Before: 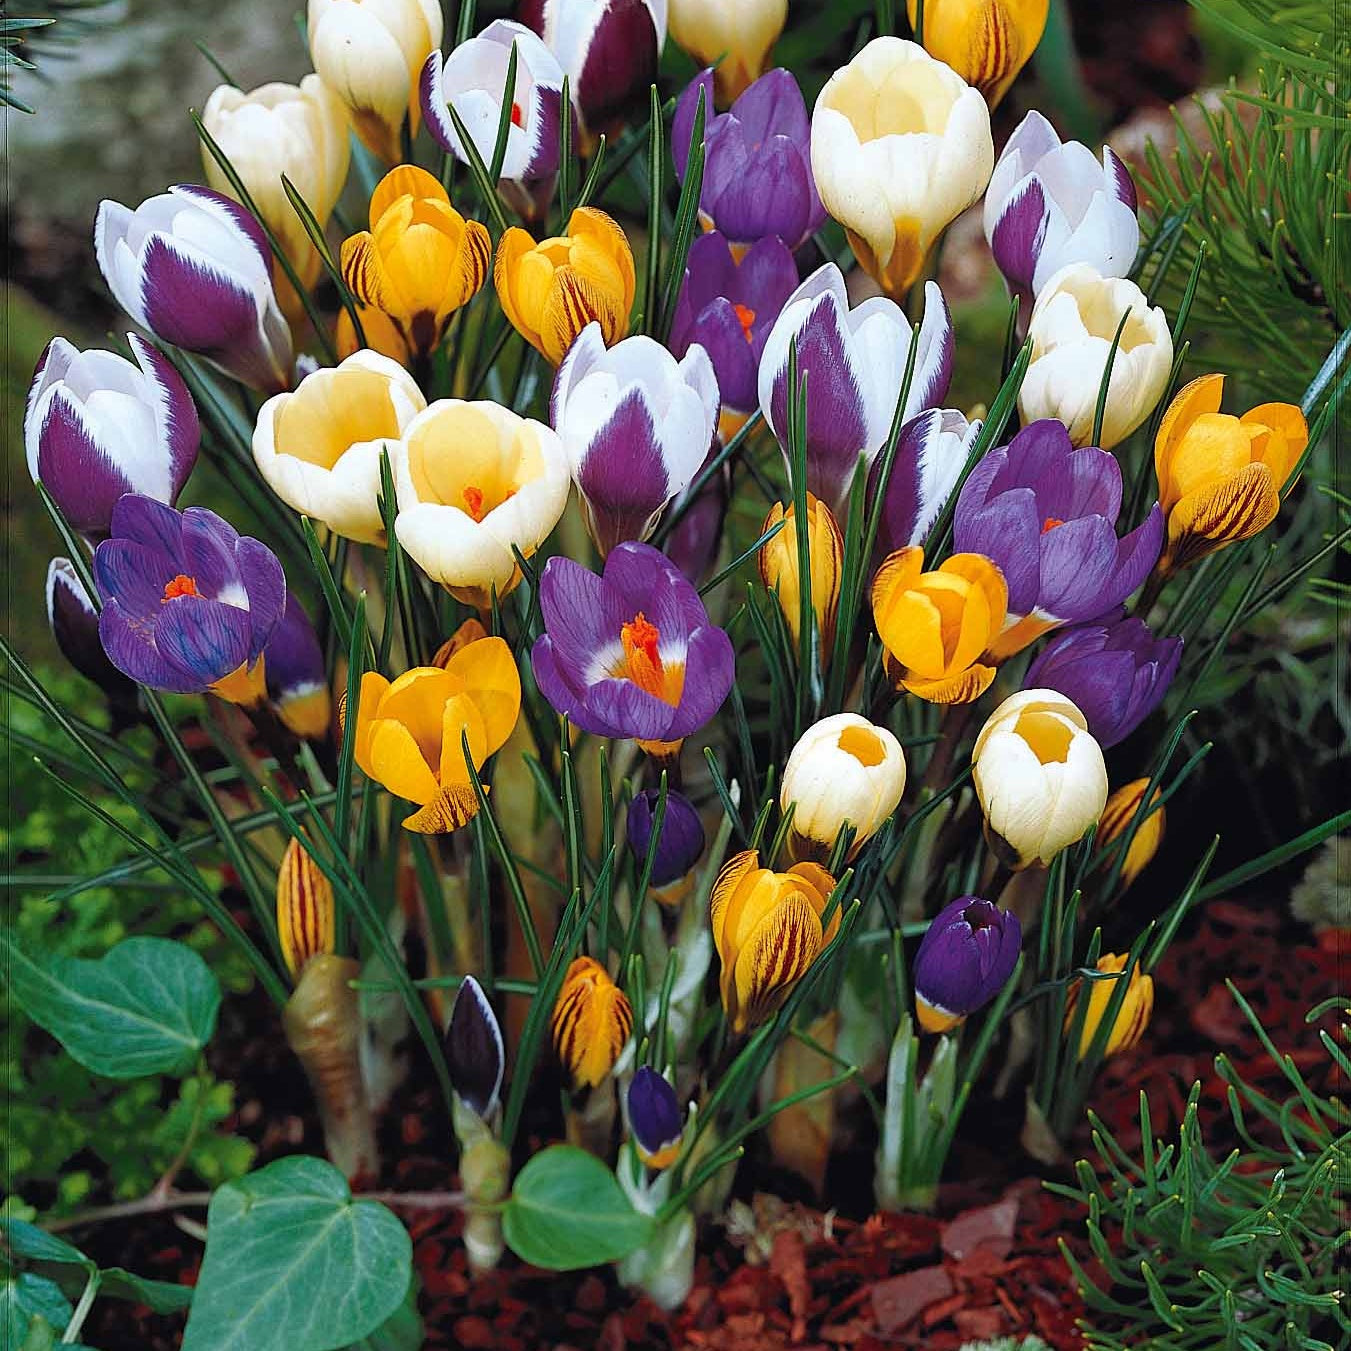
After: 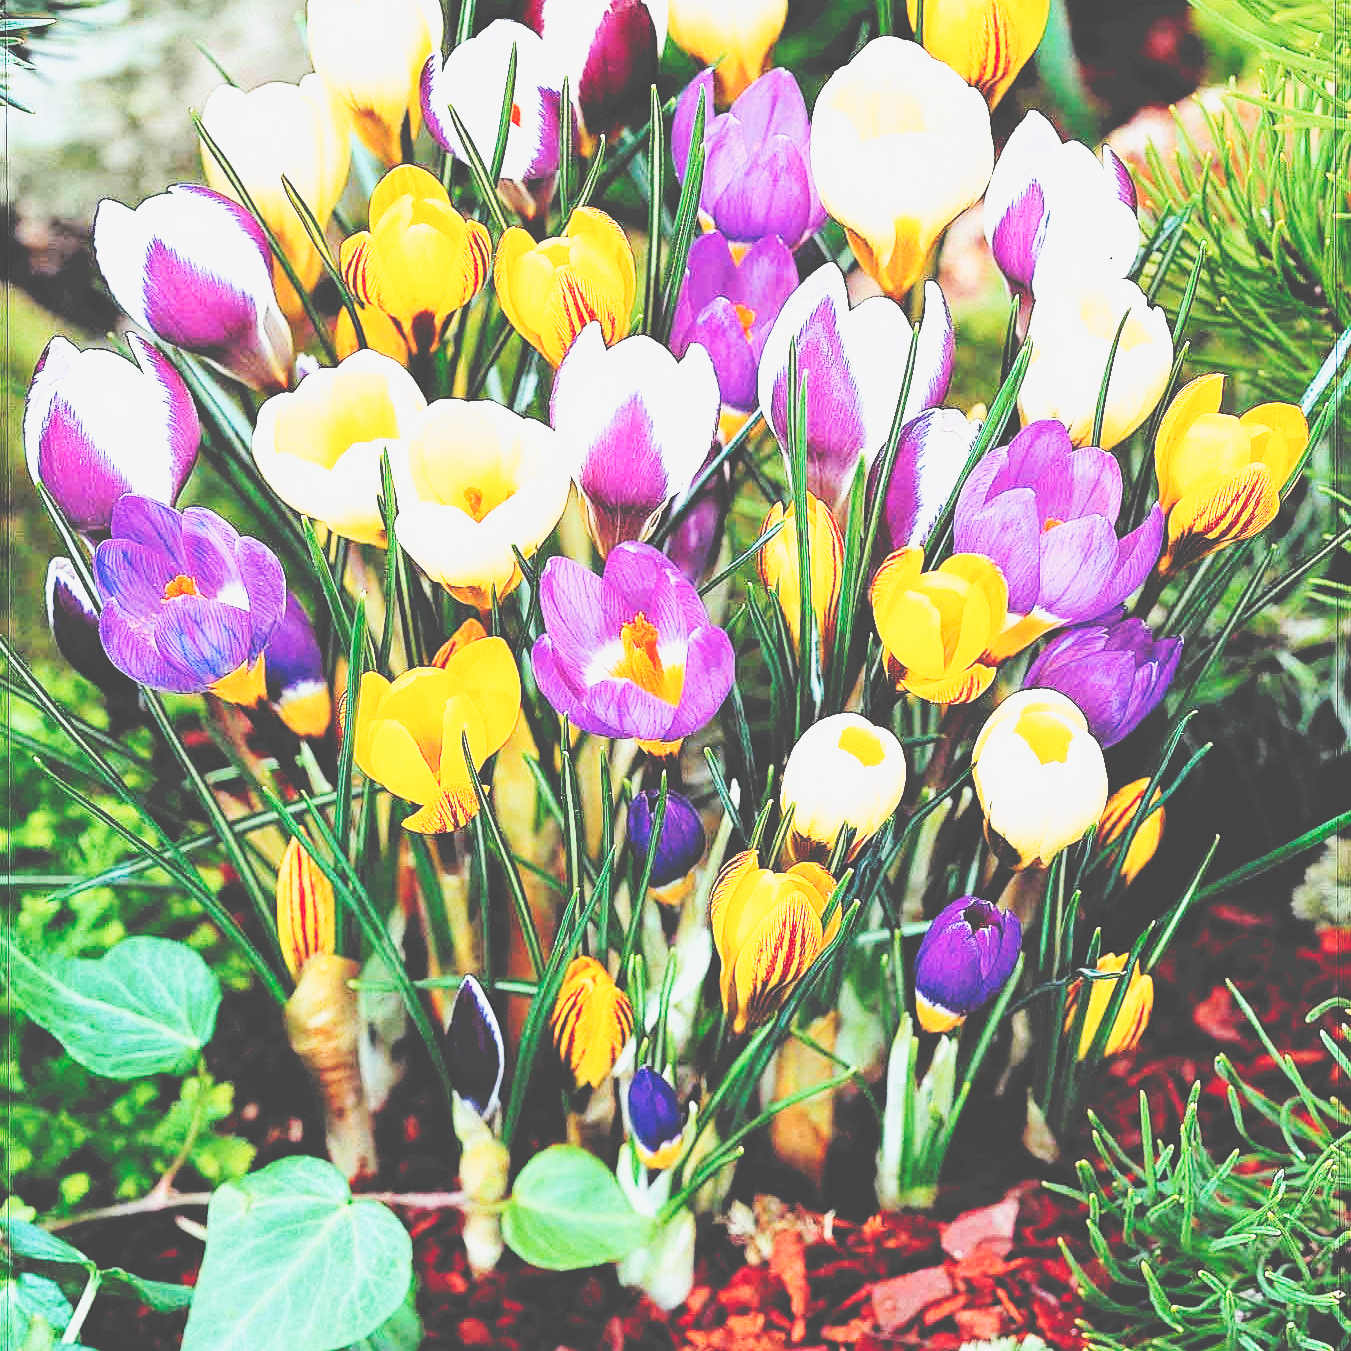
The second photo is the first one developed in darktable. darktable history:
exposure: black level correction -0.002, exposure 1.115 EV, compensate highlight preservation false
tone curve: curves: ch0 [(0, 0) (0.003, 0.279) (0.011, 0.287) (0.025, 0.295) (0.044, 0.304) (0.069, 0.316) (0.1, 0.319) (0.136, 0.316) (0.177, 0.32) (0.224, 0.359) (0.277, 0.421) (0.335, 0.511) (0.399, 0.639) (0.468, 0.734) (0.543, 0.827) (0.623, 0.89) (0.709, 0.944) (0.801, 0.965) (0.898, 0.968) (1, 1)], preserve colors none
filmic rgb: black relative exposure -6.15 EV, white relative exposure 6.96 EV, hardness 2.23, color science v6 (2022)
